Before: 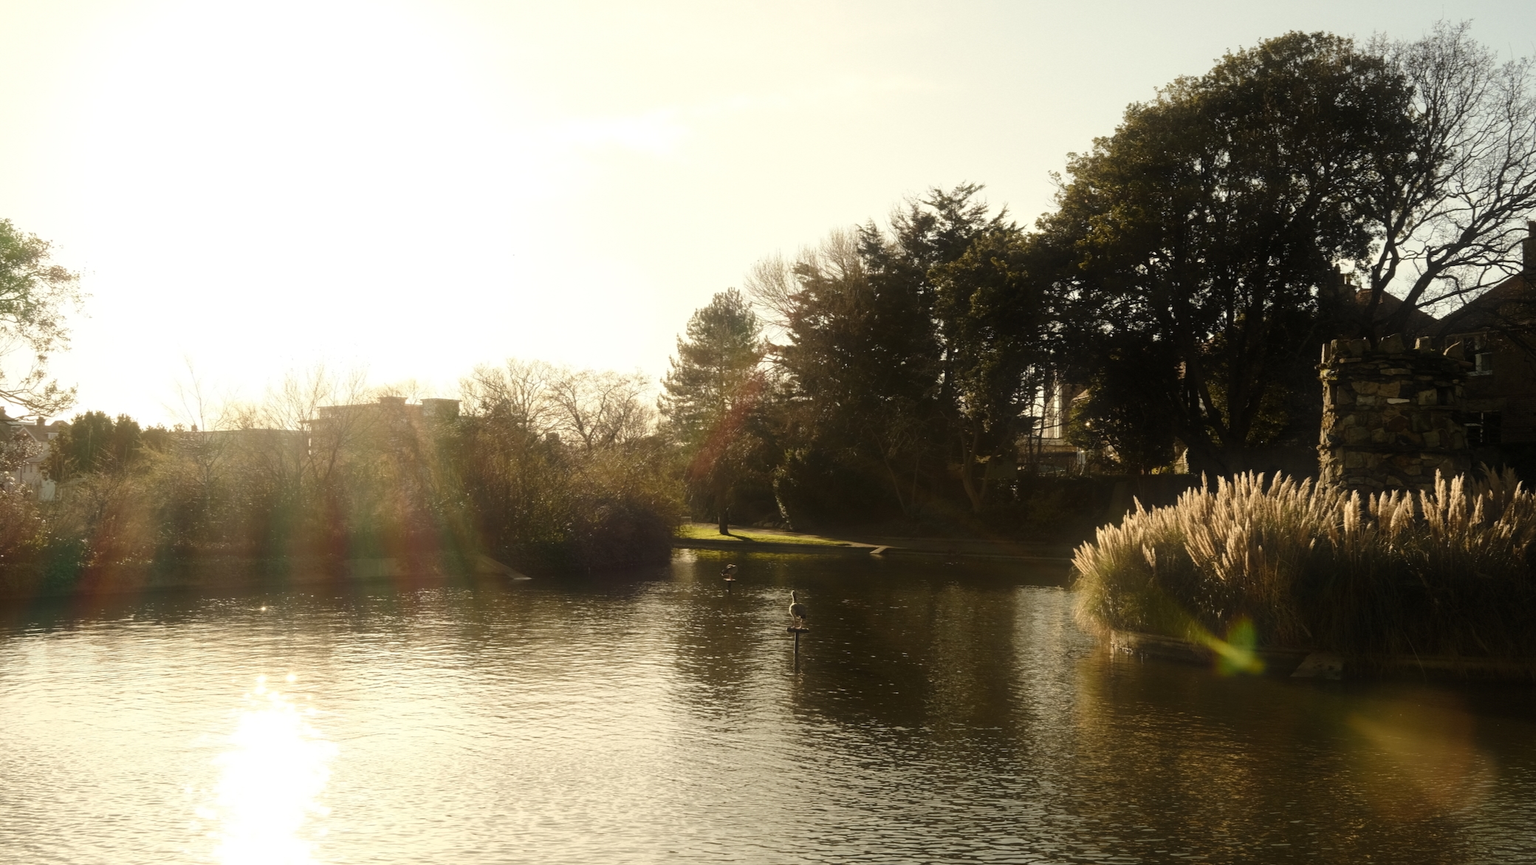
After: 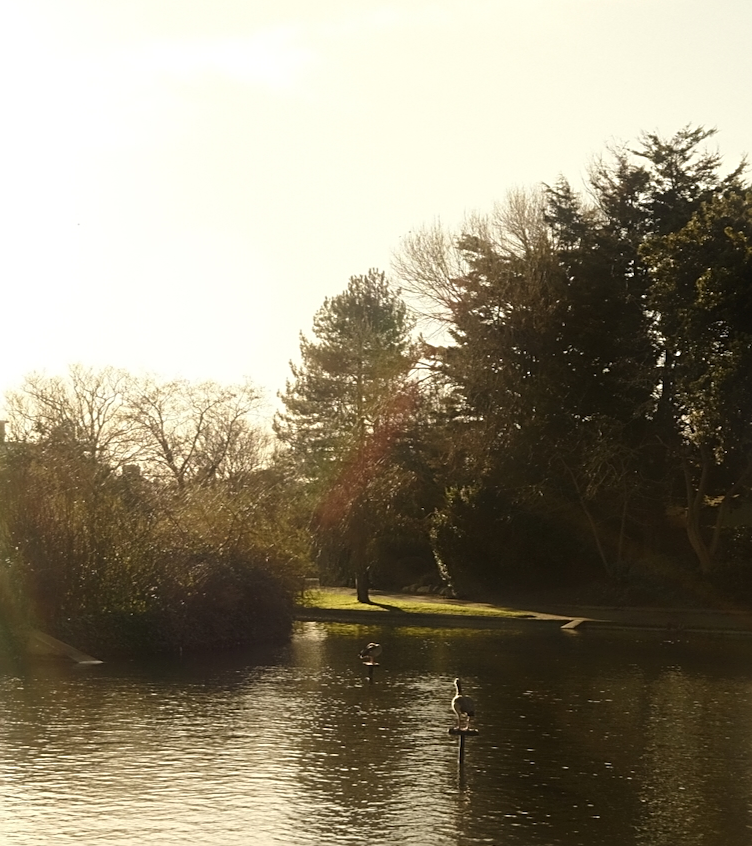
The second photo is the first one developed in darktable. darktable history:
crop and rotate: left 29.703%, top 10.352%, right 34.106%, bottom 17.384%
sharpen: on, module defaults
